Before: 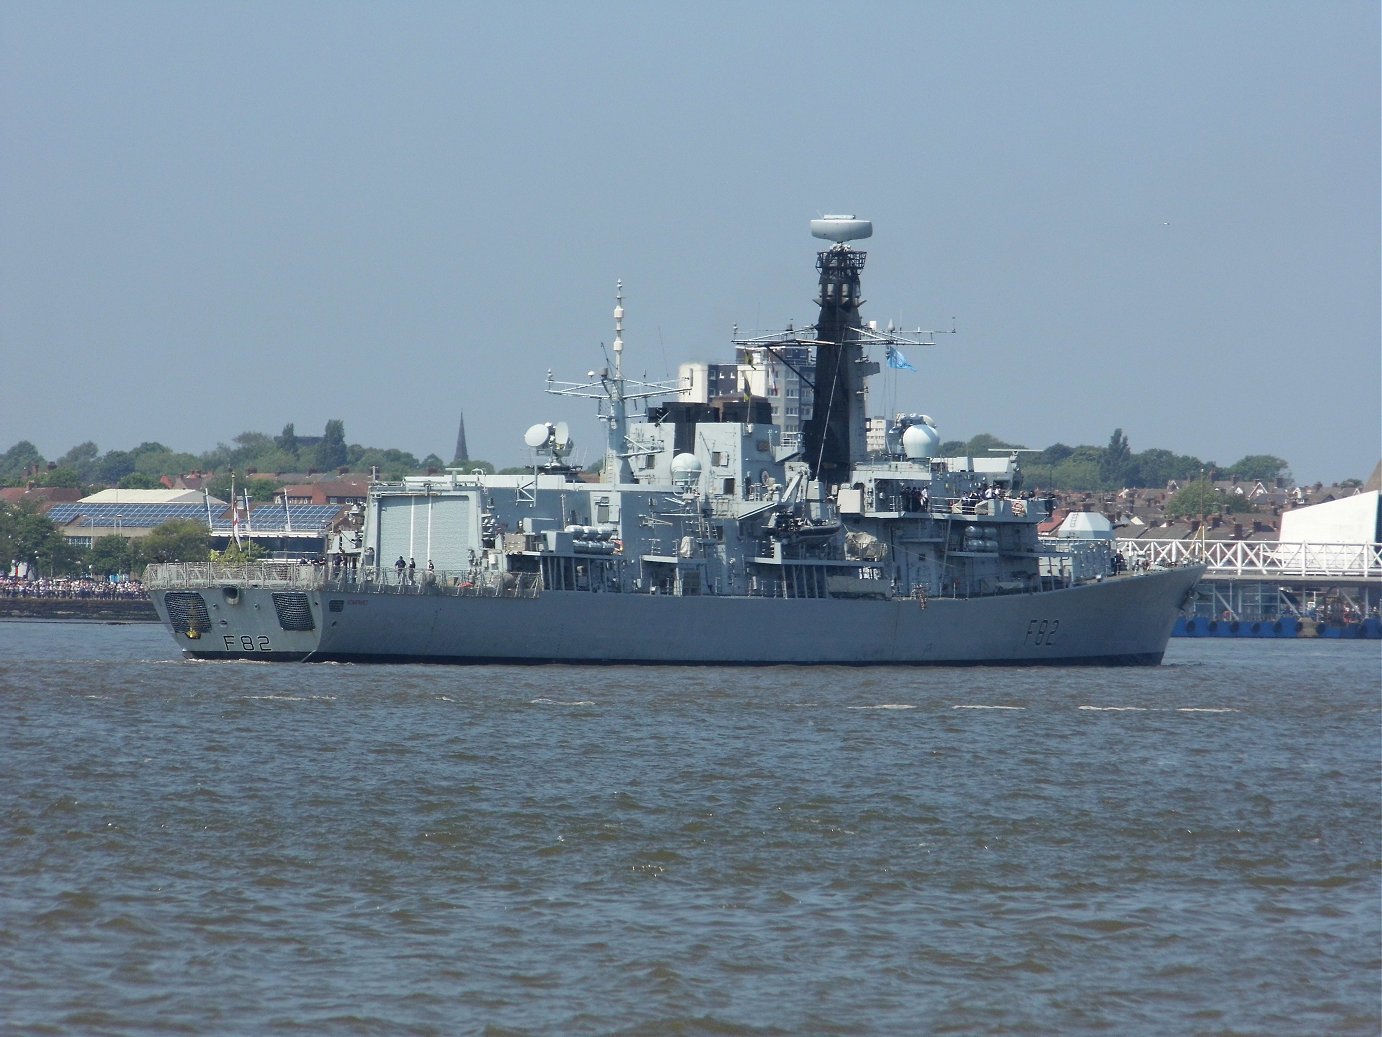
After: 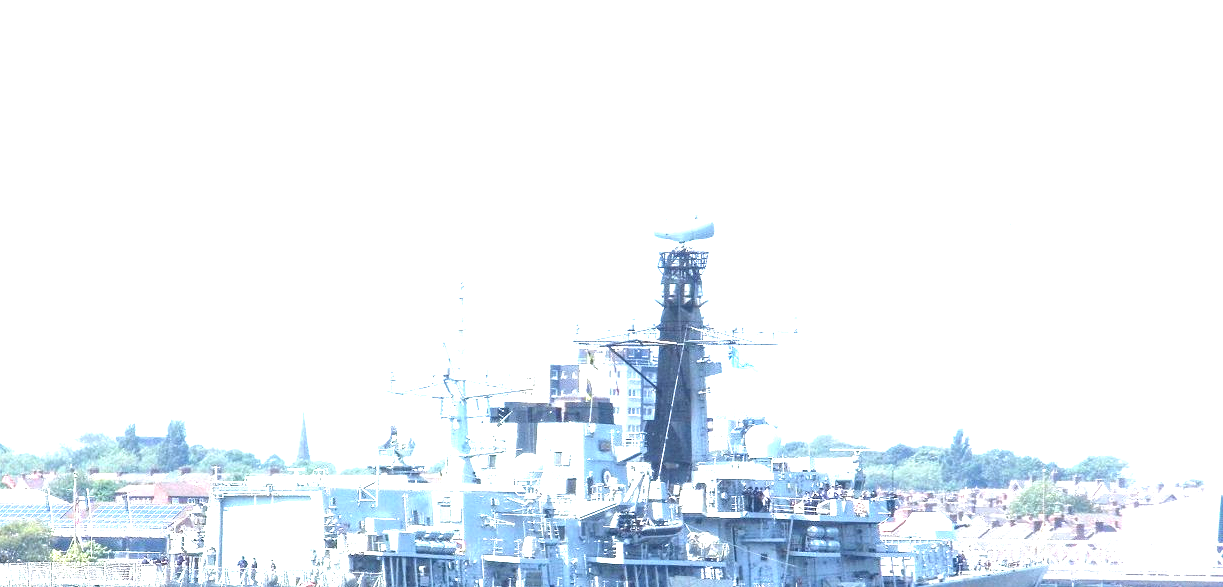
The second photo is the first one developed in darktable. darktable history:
exposure: exposure 2.274 EV, compensate highlight preservation false
crop and rotate: left 11.435%, bottom 43.334%
local contrast: on, module defaults
color calibration: x 0.355, y 0.368, temperature 4665.01 K
